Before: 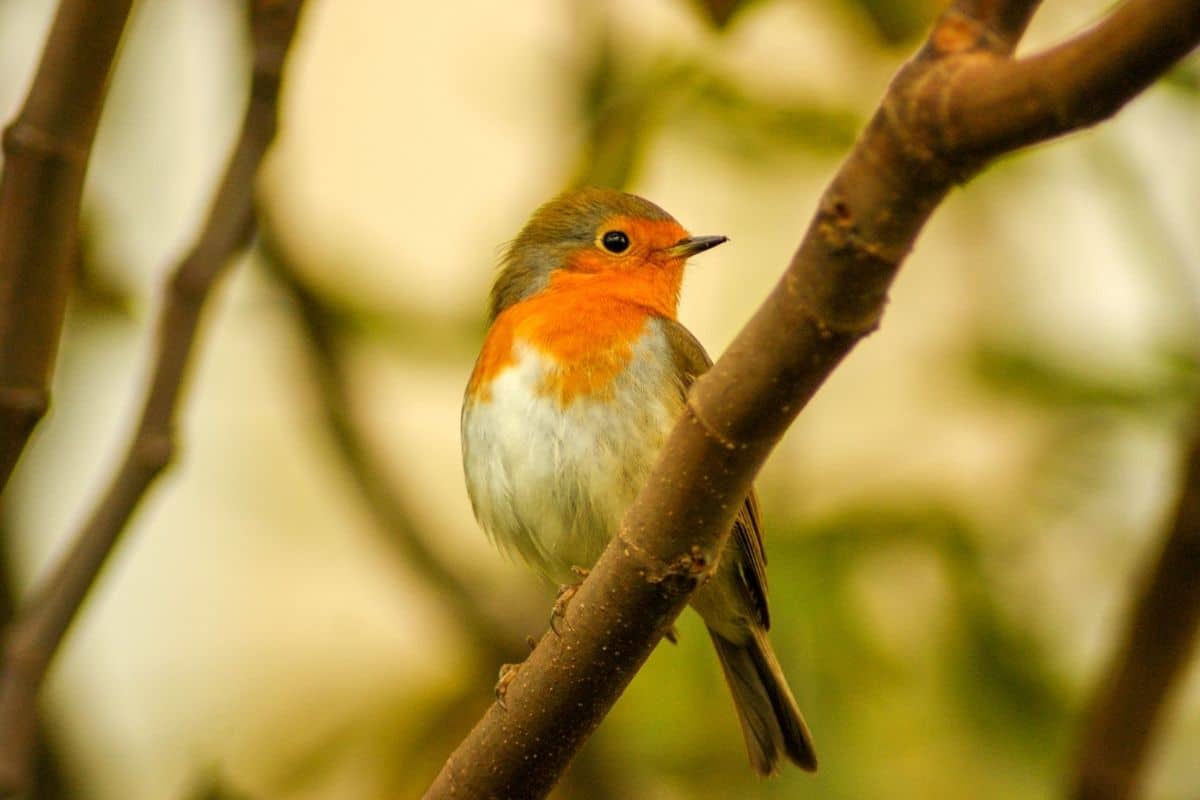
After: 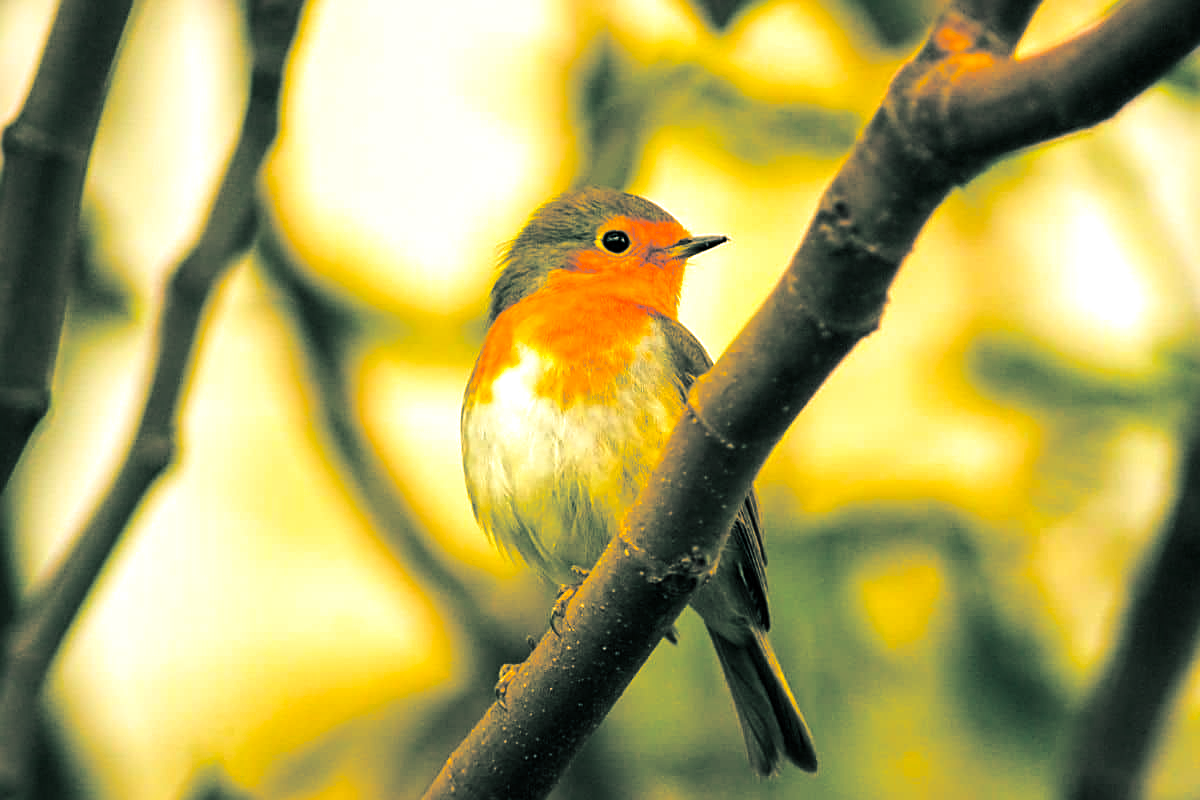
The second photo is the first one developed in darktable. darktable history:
color balance rgb: perceptual saturation grading › global saturation 25%, perceptual brilliance grading › mid-tones 10%, perceptual brilliance grading › shadows 15%, global vibrance 20%
split-toning: shadows › hue 186.43°, highlights › hue 49.29°, compress 30.29%
tone equalizer: -8 EV -0.75 EV, -7 EV -0.7 EV, -6 EV -0.6 EV, -5 EV -0.4 EV, -3 EV 0.4 EV, -2 EV 0.6 EV, -1 EV 0.7 EV, +0 EV 0.75 EV, edges refinement/feathering 500, mask exposure compensation -1.57 EV, preserve details no
sharpen: on, module defaults
